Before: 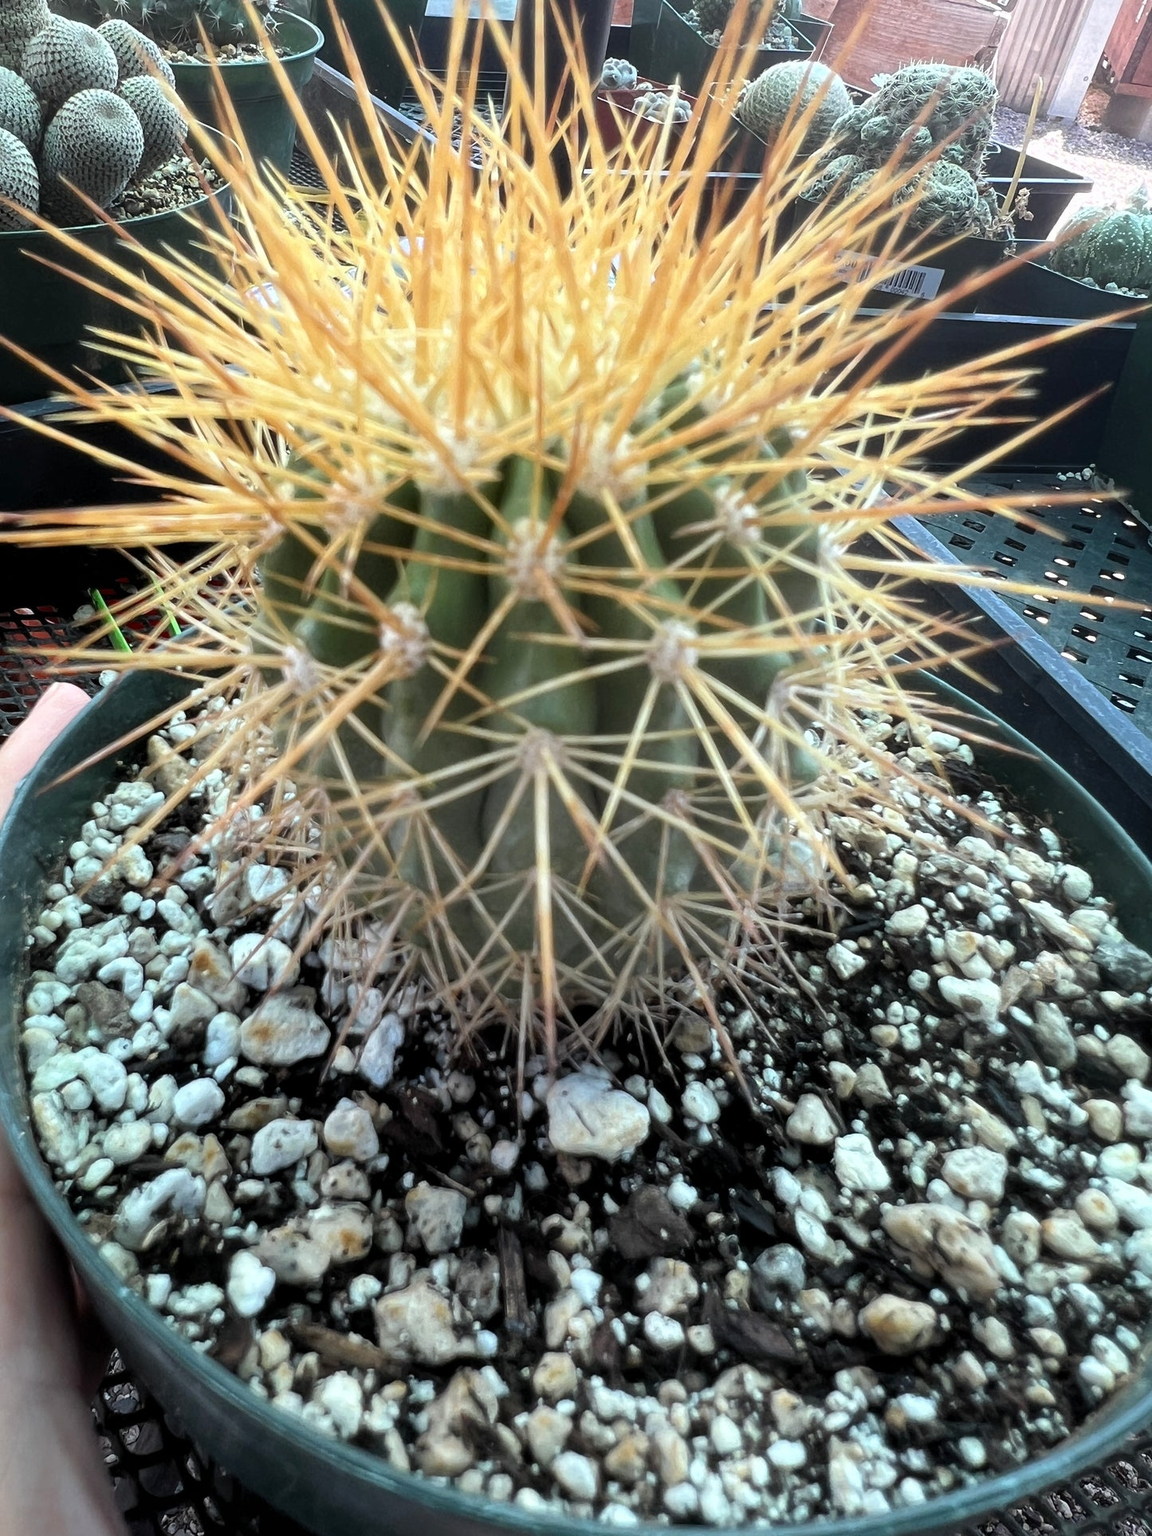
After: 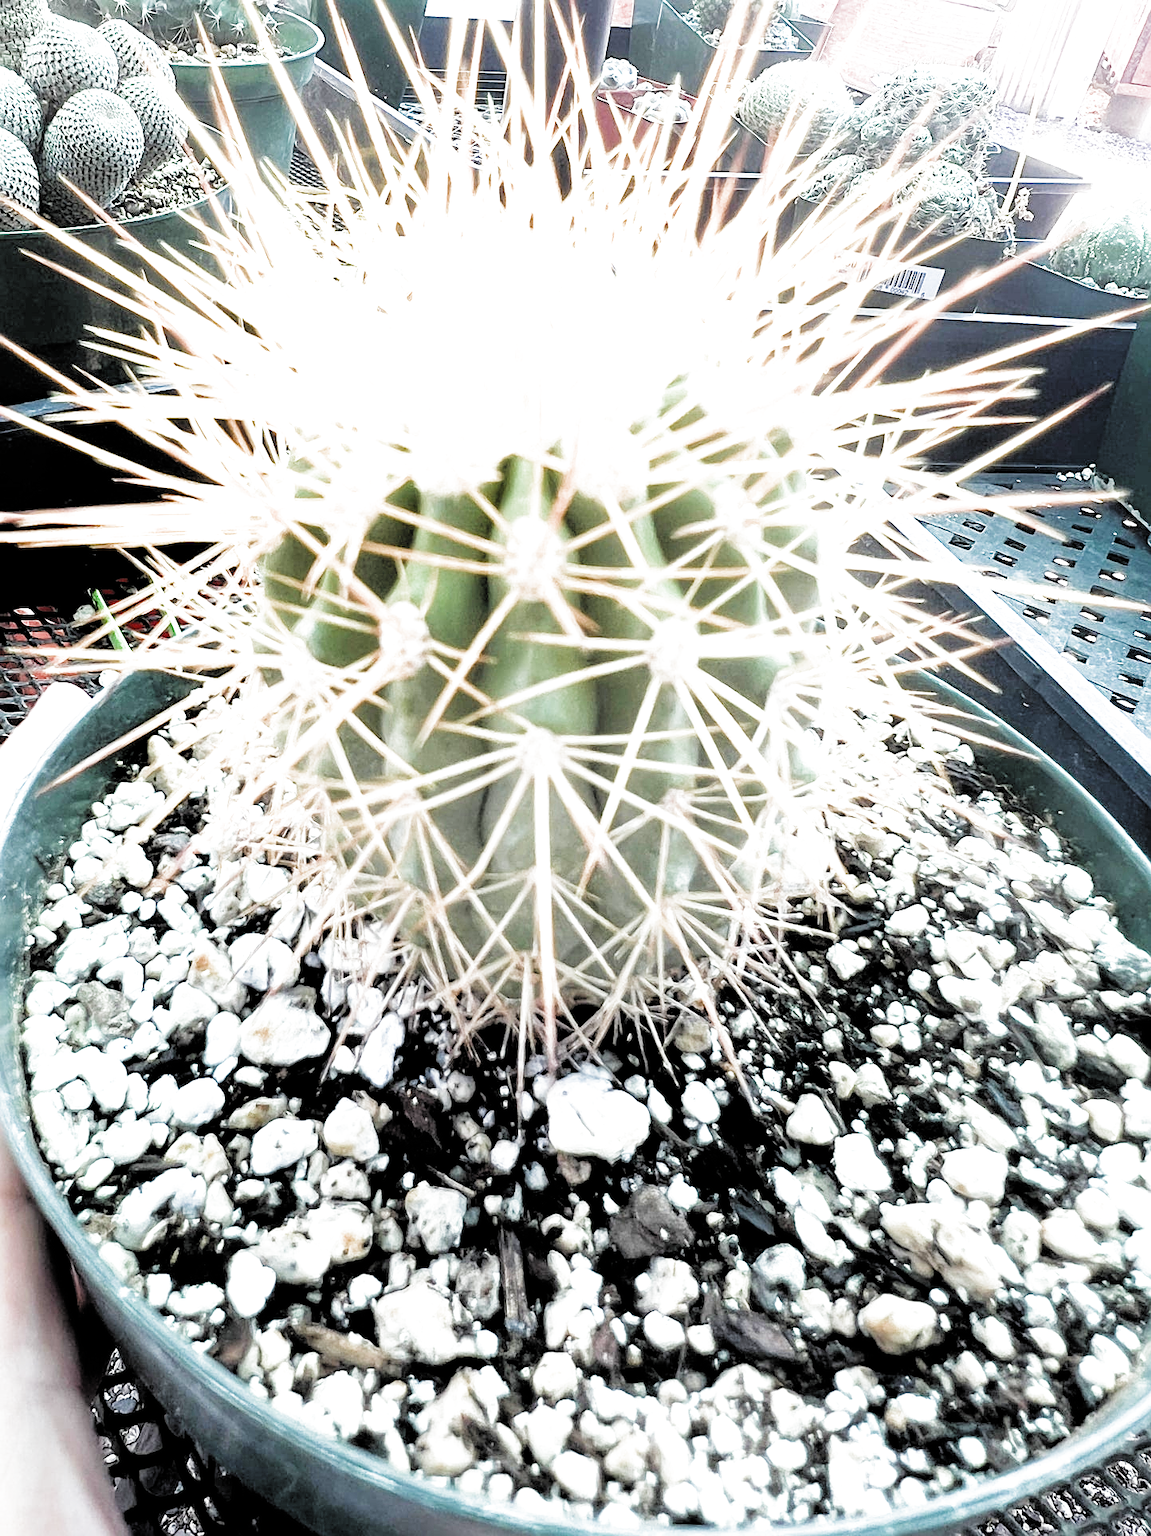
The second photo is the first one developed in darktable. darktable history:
exposure: exposure 2.205 EV, compensate highlight preservation false
levels: mode automatic
filmic rgb: black relative exposure -3.86 EV, white relative exposure 3.49 EV, hardness 2.54, contrast 1.103, color science v4 (2020)
sharpen: on, module defaults
